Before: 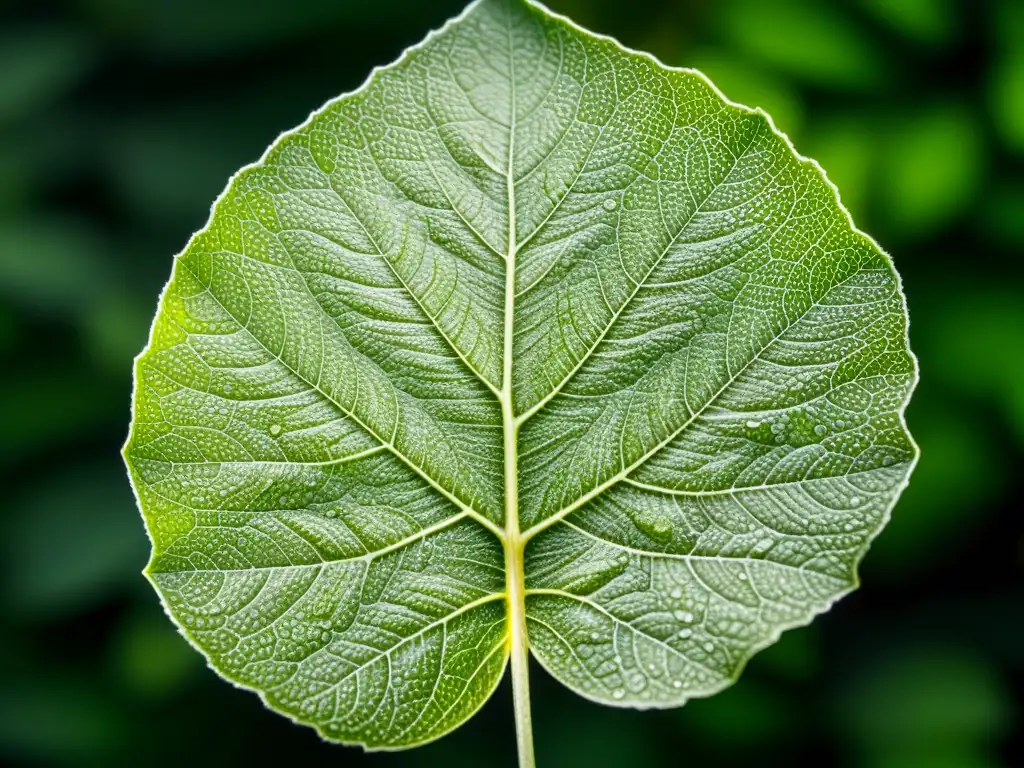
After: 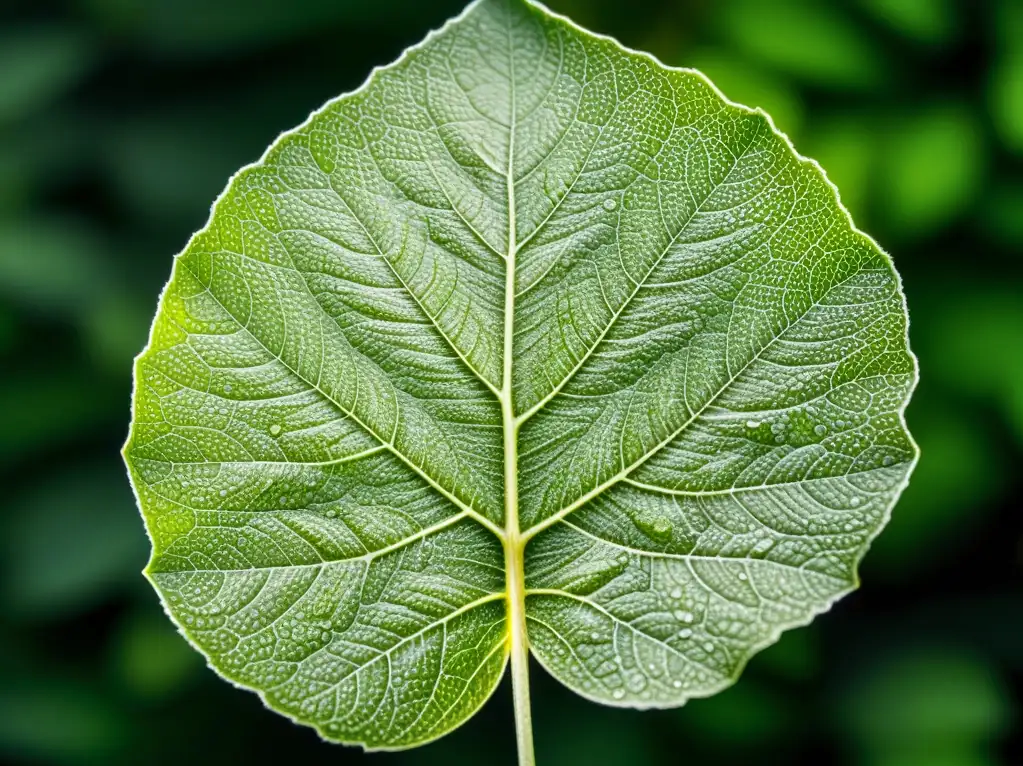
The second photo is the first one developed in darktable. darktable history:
crop: top 0.027%, bottom 0.139%
shadows and highlights: shadows 37.35, highlights -27.13, soften with gaussian
